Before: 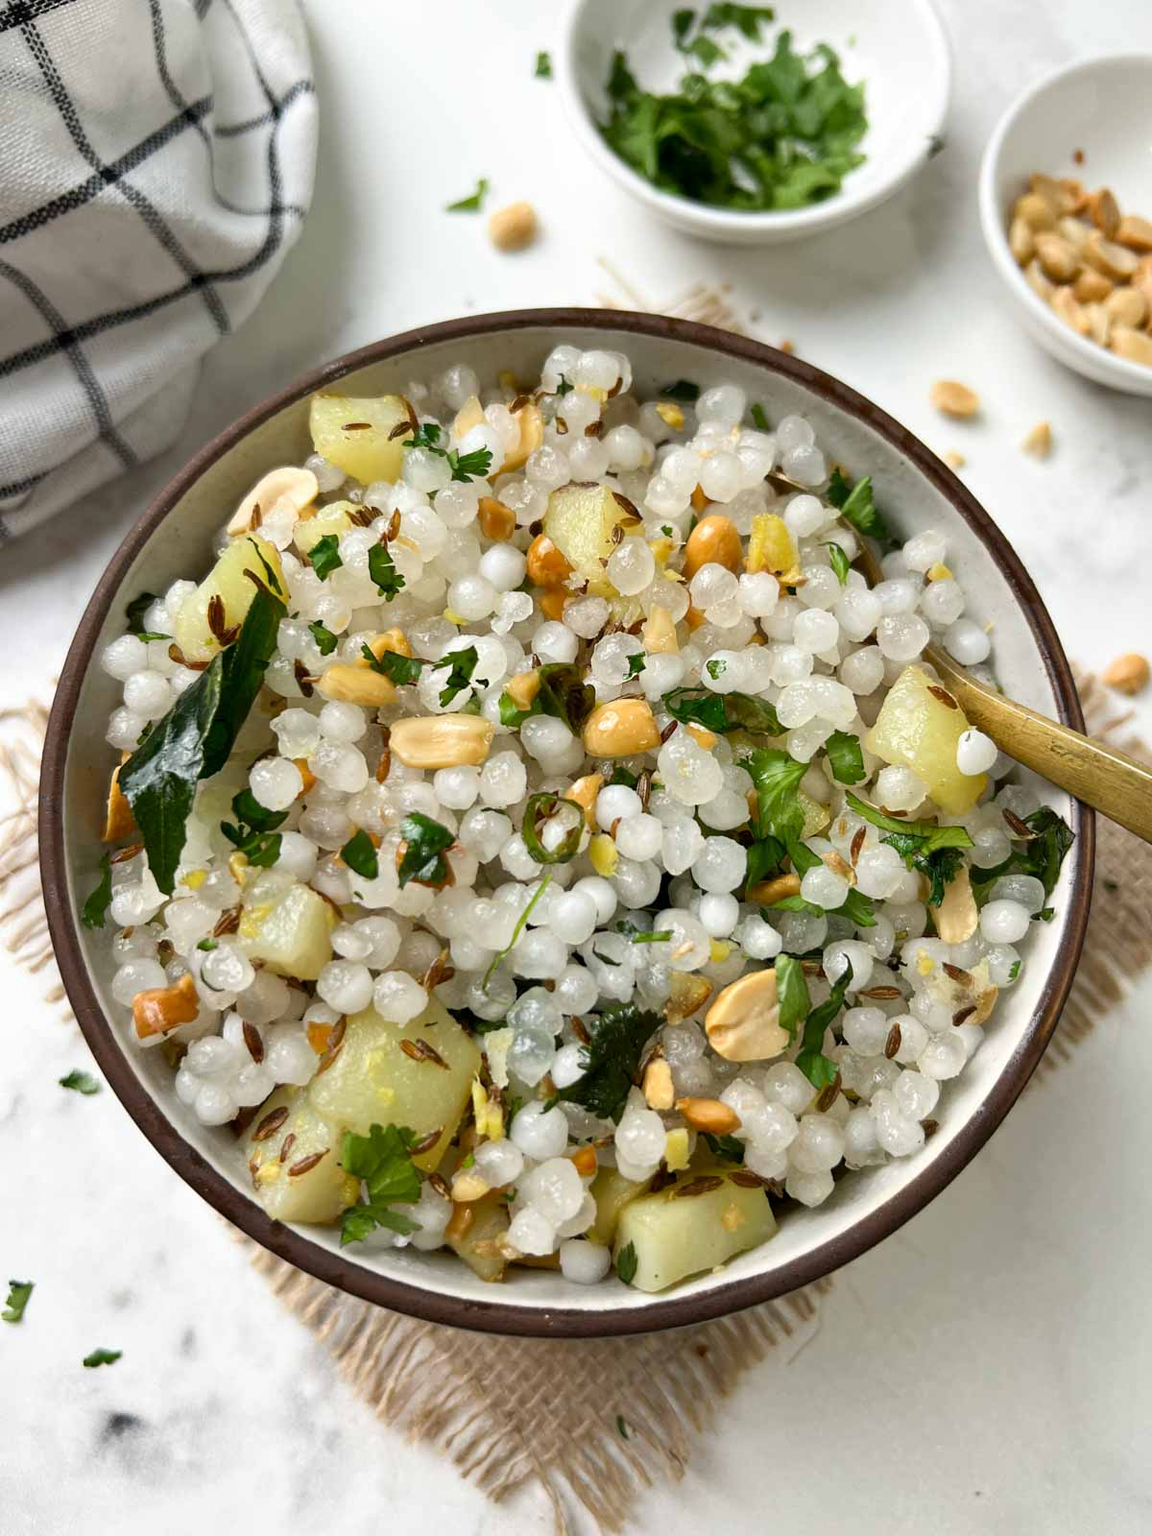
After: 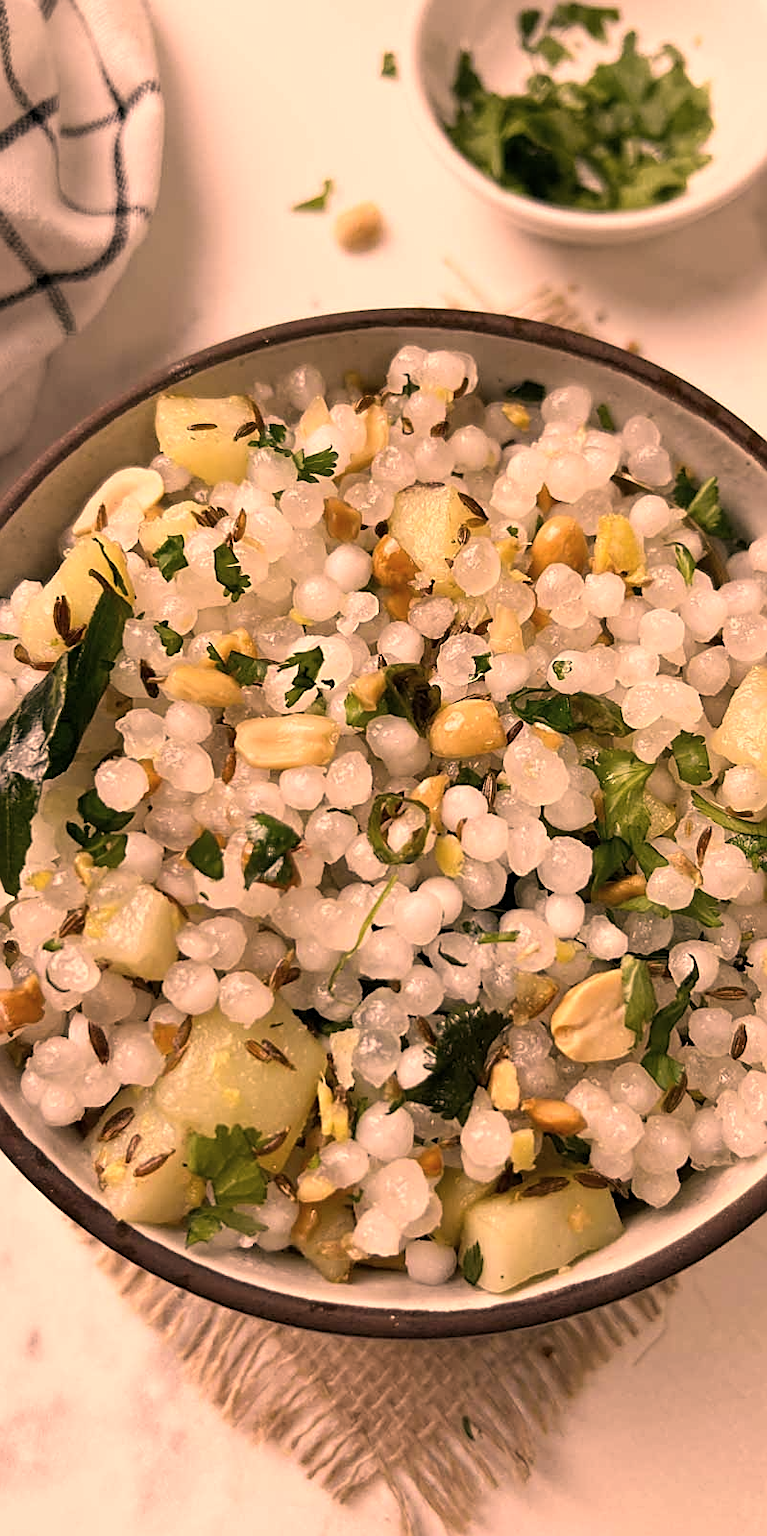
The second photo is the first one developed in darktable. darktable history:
sharpen: on, module defaults
crop and rotate: left 13.467%, right 19.9%
color correction: highlights a* 39.96, highlights b* 39.83, saturation 0.693
